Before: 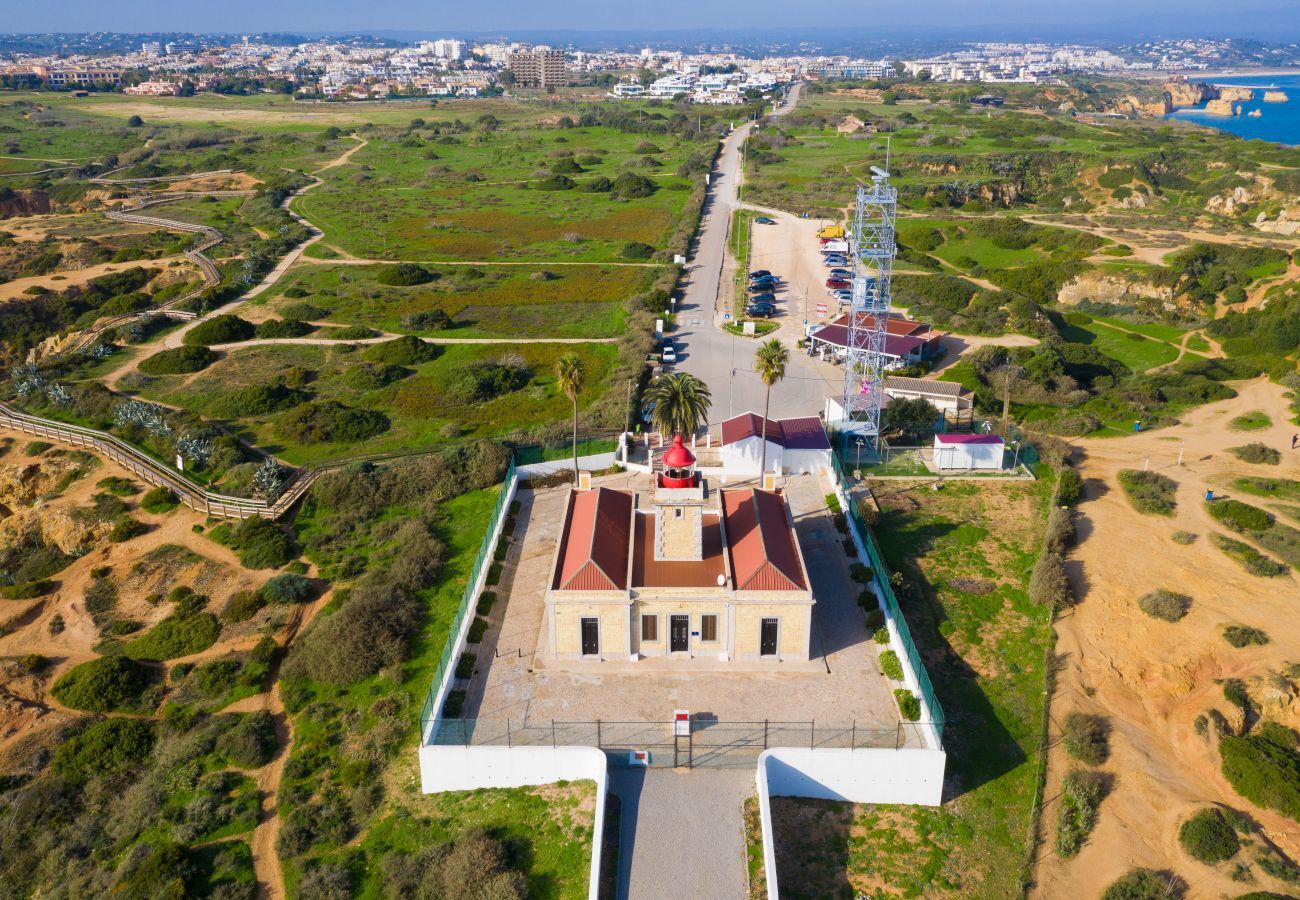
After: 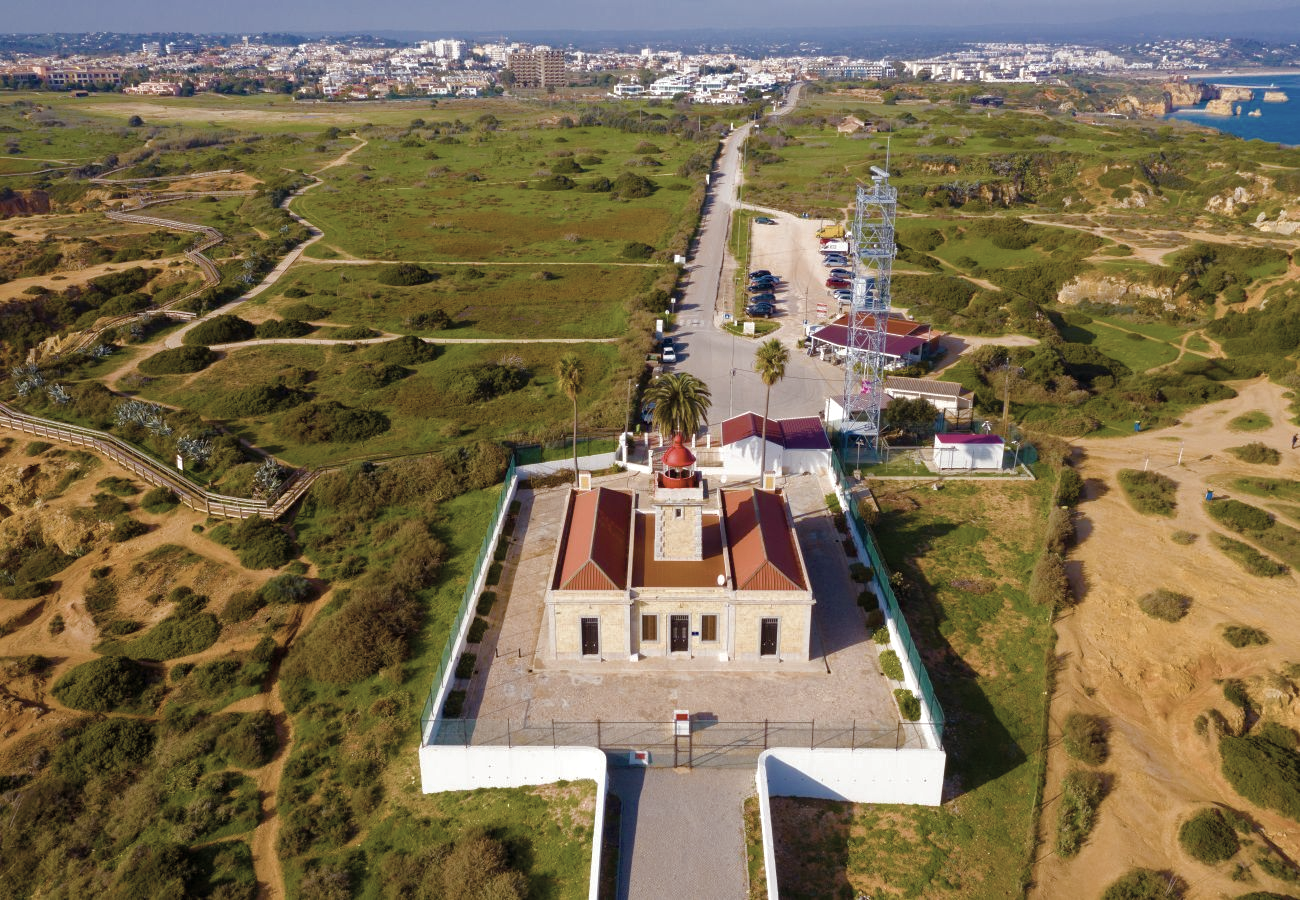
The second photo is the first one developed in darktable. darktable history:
color balance rgb: power › chroma 1.537%, power › hue 25.81°, linear chroma grading › global chroma 24.618%, perceptual saturation grading › global saturation 0.657%, perceptual saturation grading › mid-tones 6.176%, perceptual saturation grading › shadows 72.084%, global vibrance 9.301%
tone equalizer: -8 EV -0.001 EV, -7 EV 0.002 EV, -6 EV -0.004 EV, -5 EV -0.003 EV, -4 EV -0.084 EV, -3 EV -0.199 EV, -2 EV -0.296 EV, -1 EV 0.1 EV, +0 EV 0.294 EV, edges refinement/feathering 500, mask exposure compensation -1.57 EV, preserve details no
color zones: curves: ch1 [(0, 0.292) (0.001, 0.292) (0.2, 0.264) (0.4, 0.248) (0.6, 0.248) (0.8, 0.264) (0.999, 0.292) (1, 0.292)]
